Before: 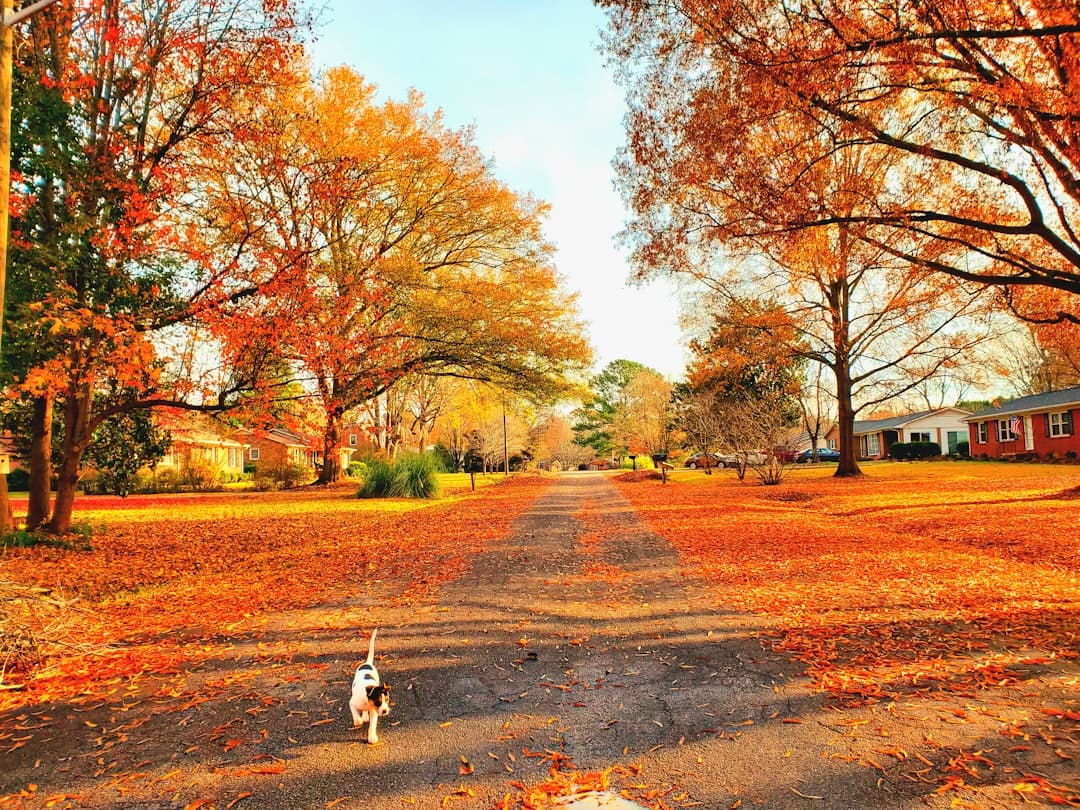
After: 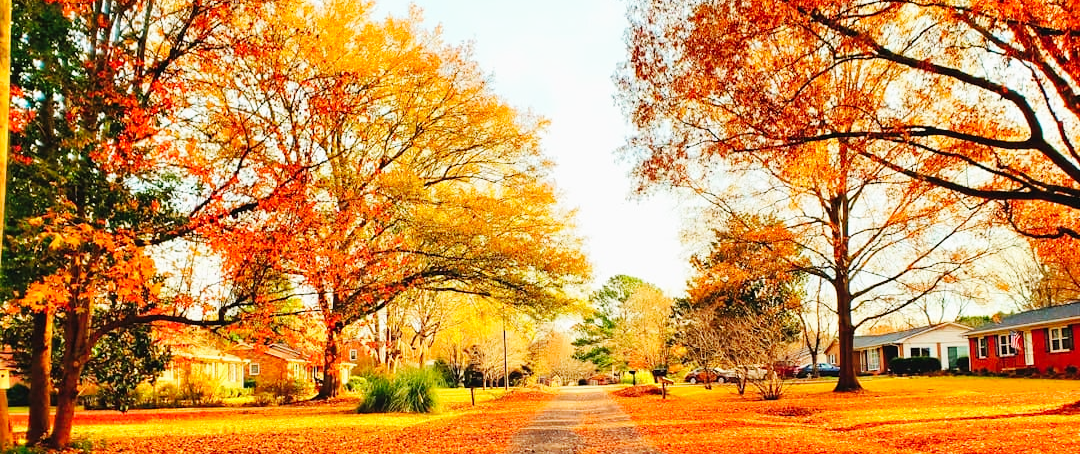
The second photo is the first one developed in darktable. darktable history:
base curve: curves: ch0 [(0, 0) (0.032, 0.025) (0.121, 0.166) (0.206, 0.329) (0.605, 0.79) (1, 1)], preserve colors none
crop and rotate: top 10.605%, bottom 33.274%
